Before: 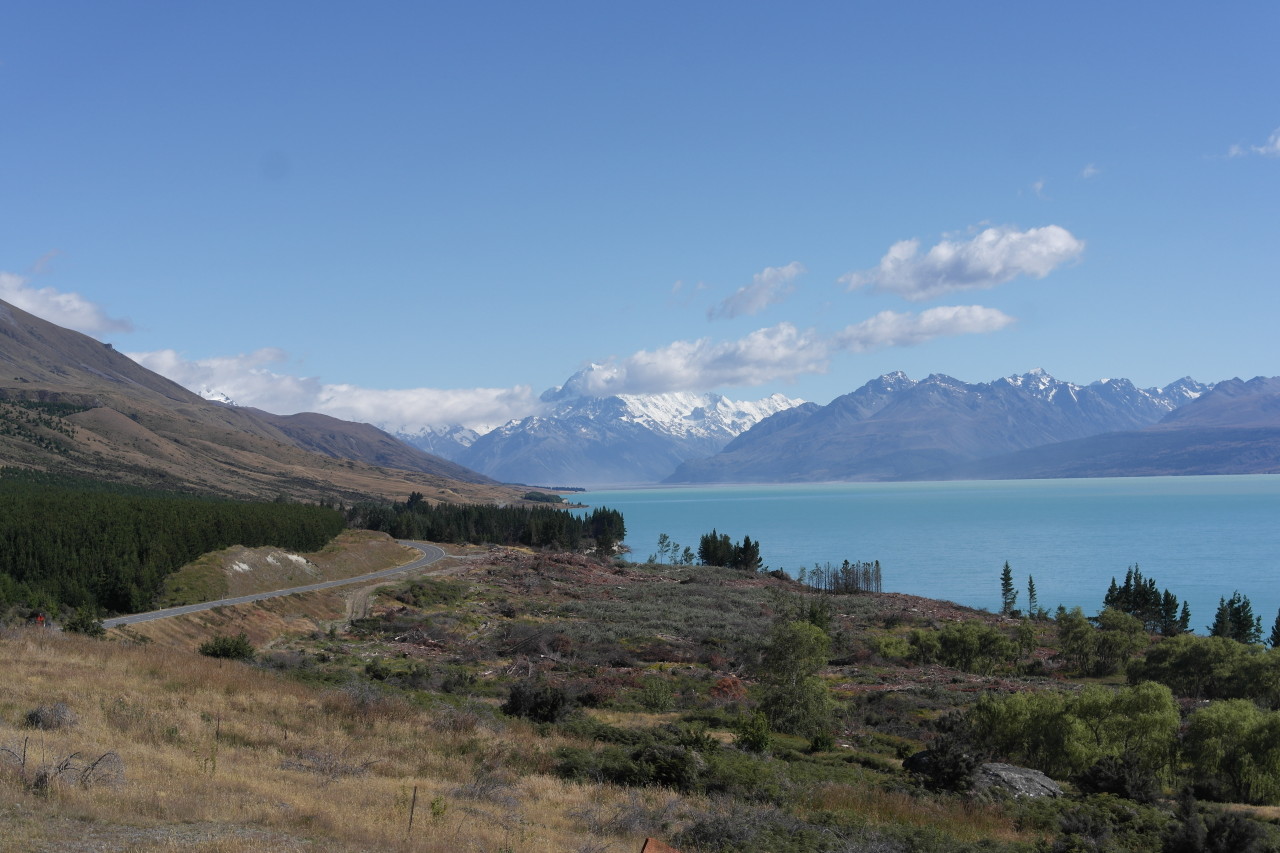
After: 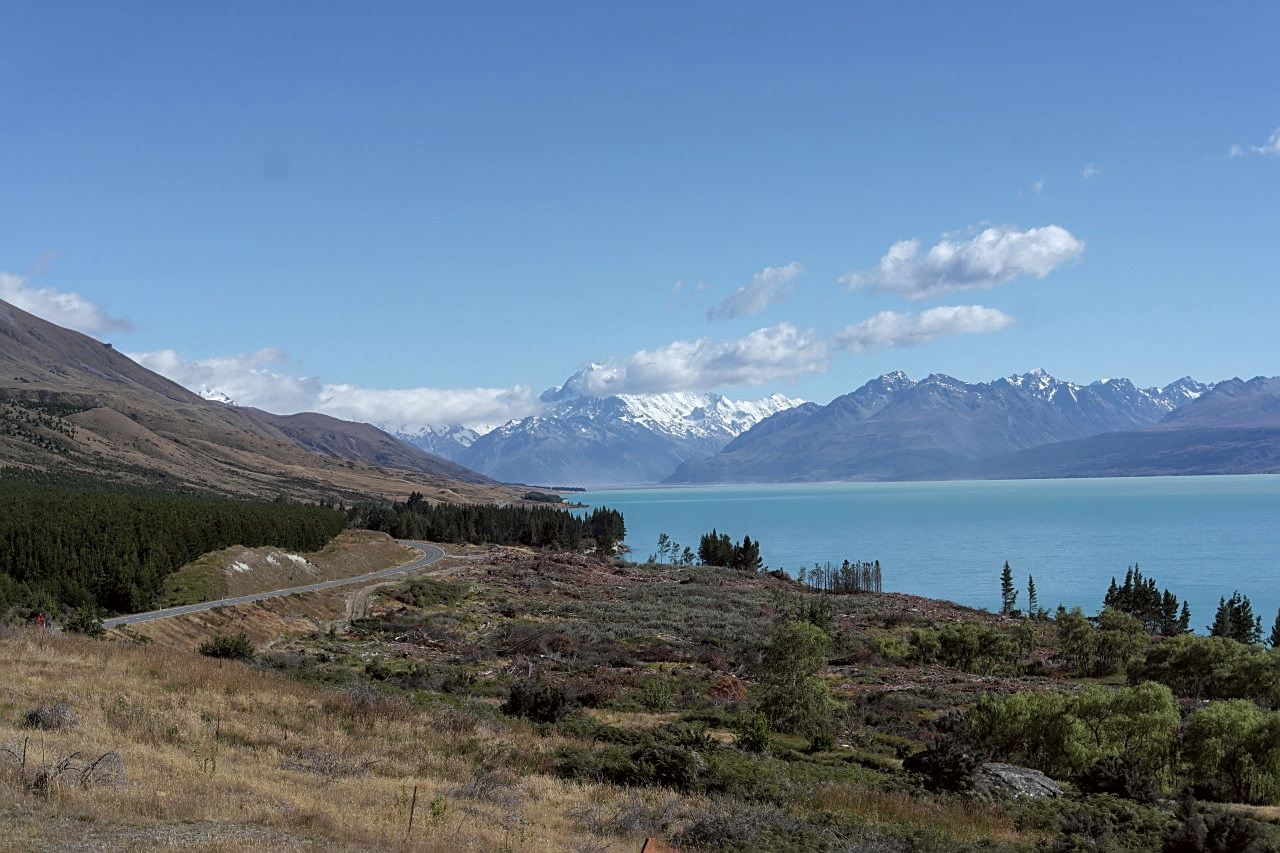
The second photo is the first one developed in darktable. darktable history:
local contrast: on, module defaults
color correction: highlights a* -2.78, highlights b* -2.83, shadows a* 2.38, shadows b* 2.94
sharpen: on, module defaults
